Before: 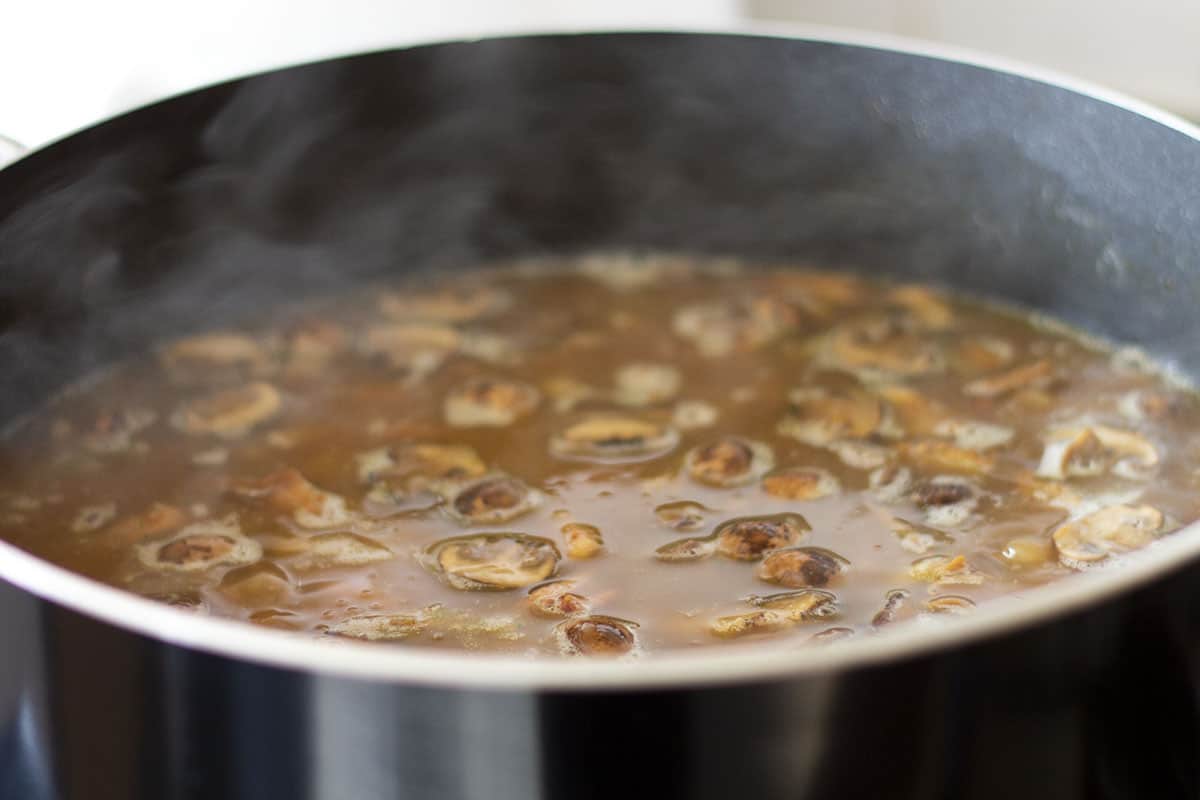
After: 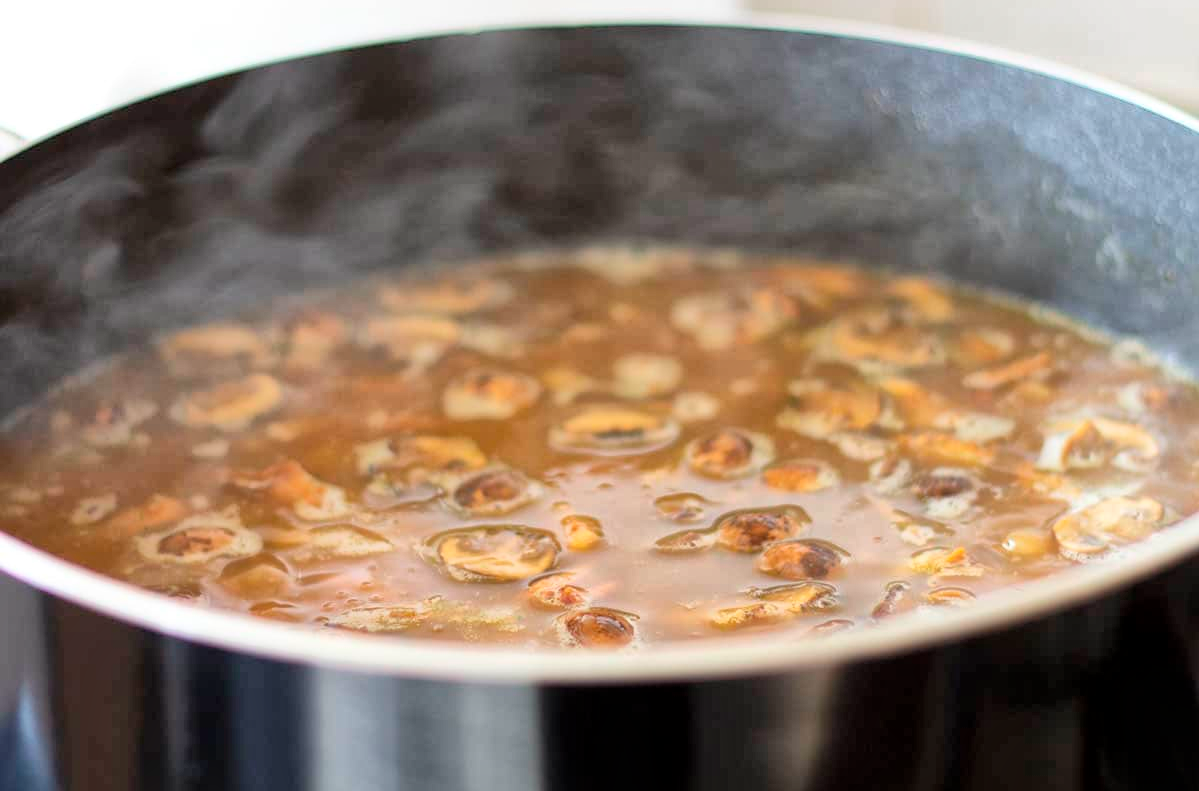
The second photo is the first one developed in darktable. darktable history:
exposure: black level correction 0, exposure 0.7 EV, compensate exposure bias true, compensate highlight preservation false
crop: top 1.049%, right 0.001%
global tonemap: drago (1, 100), detail 1
